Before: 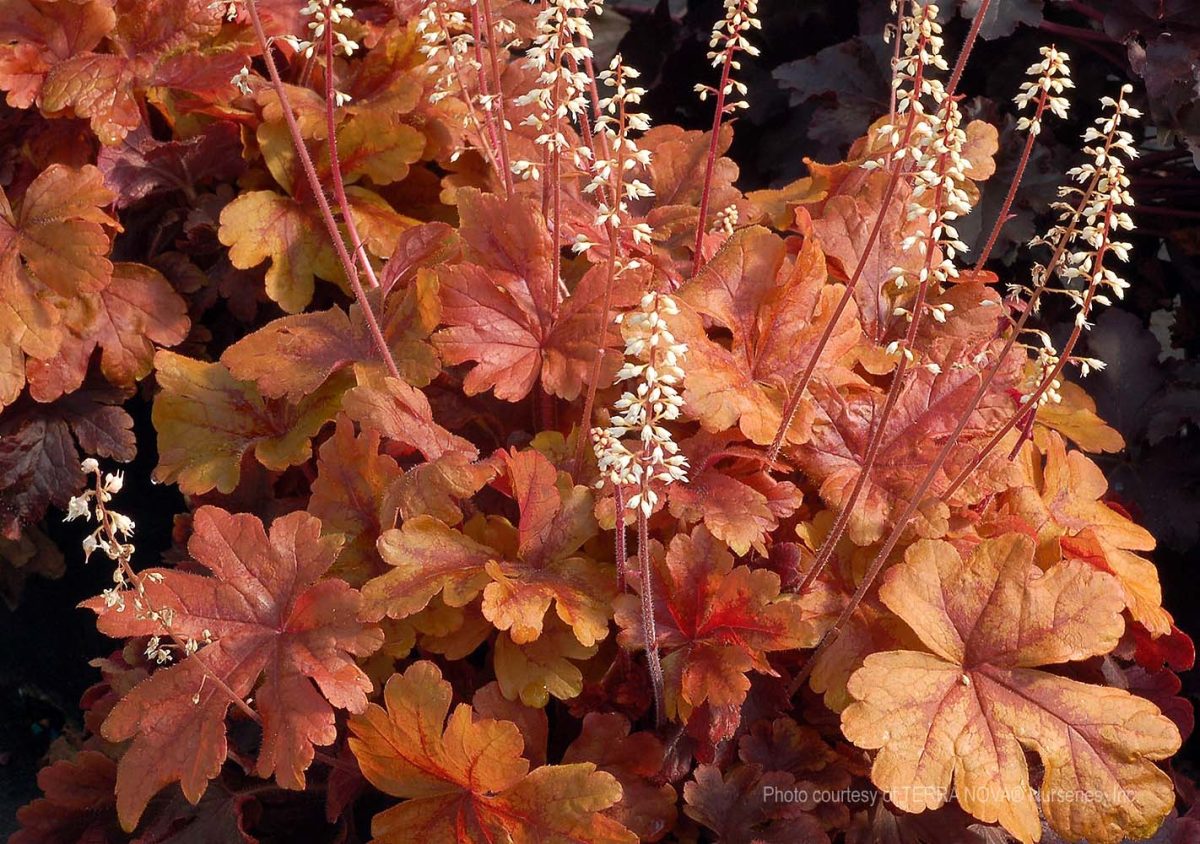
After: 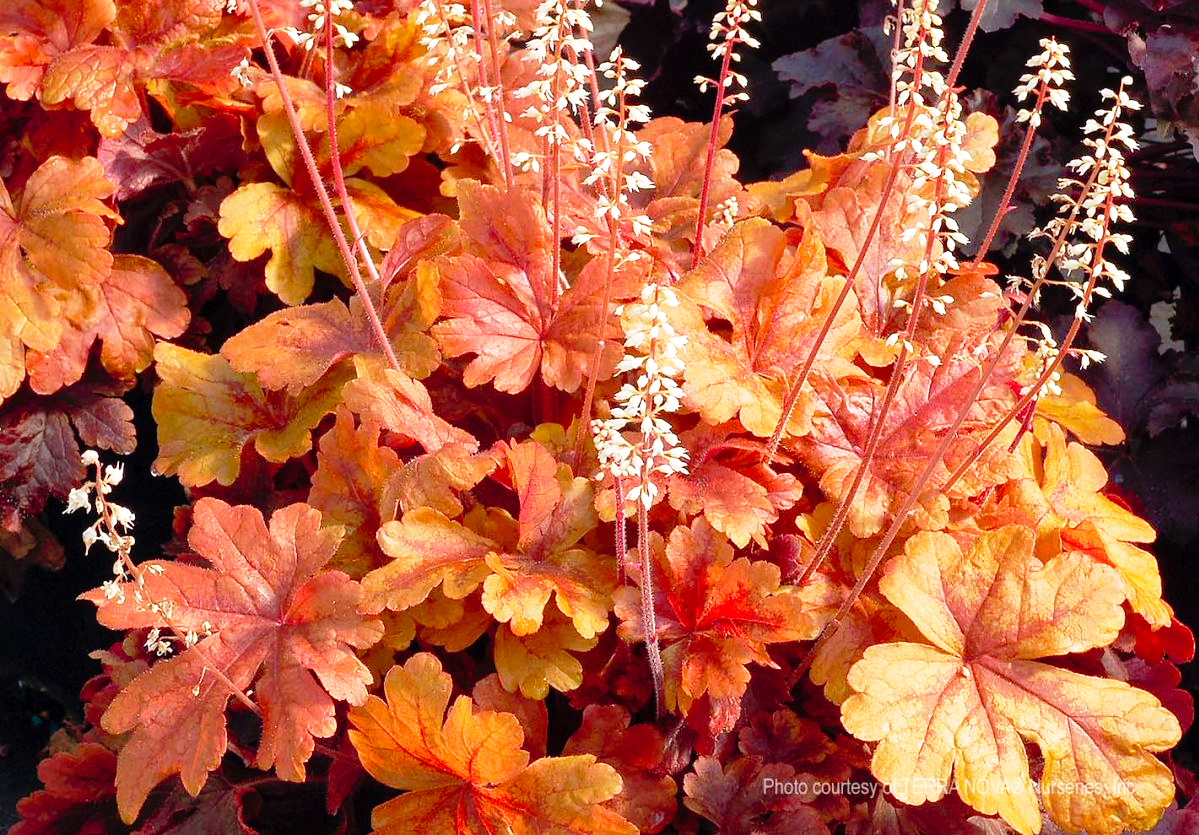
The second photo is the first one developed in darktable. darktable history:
base curve: curves: ch0 [(0, 0) (0.012, 0.01) (0.073, 0.168) (0.31, 0.711) (0.645, 0.957) (1, 1)], preserve colors none
crop: top 1.049%, right 0.001%
shadows and highlights: on, module defaults
